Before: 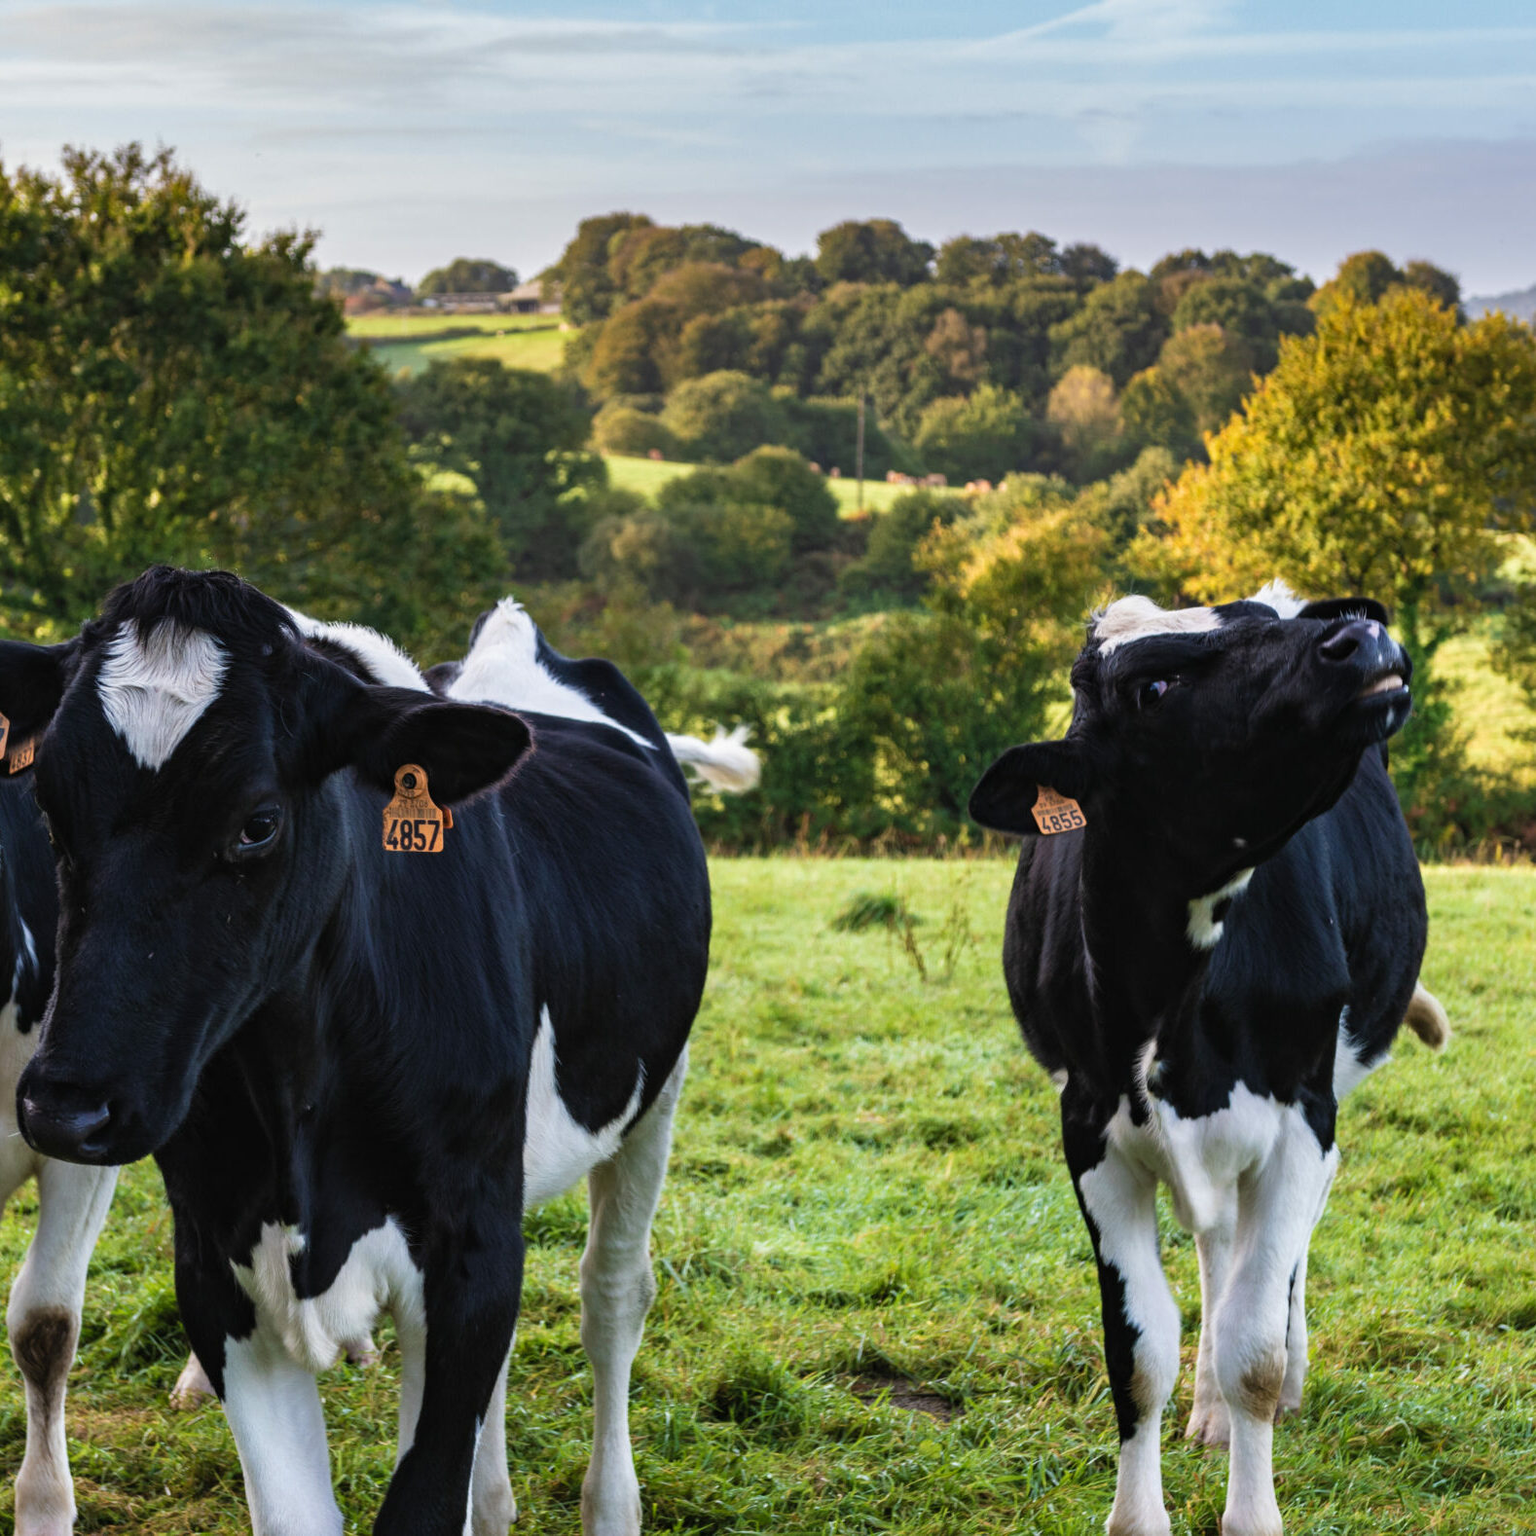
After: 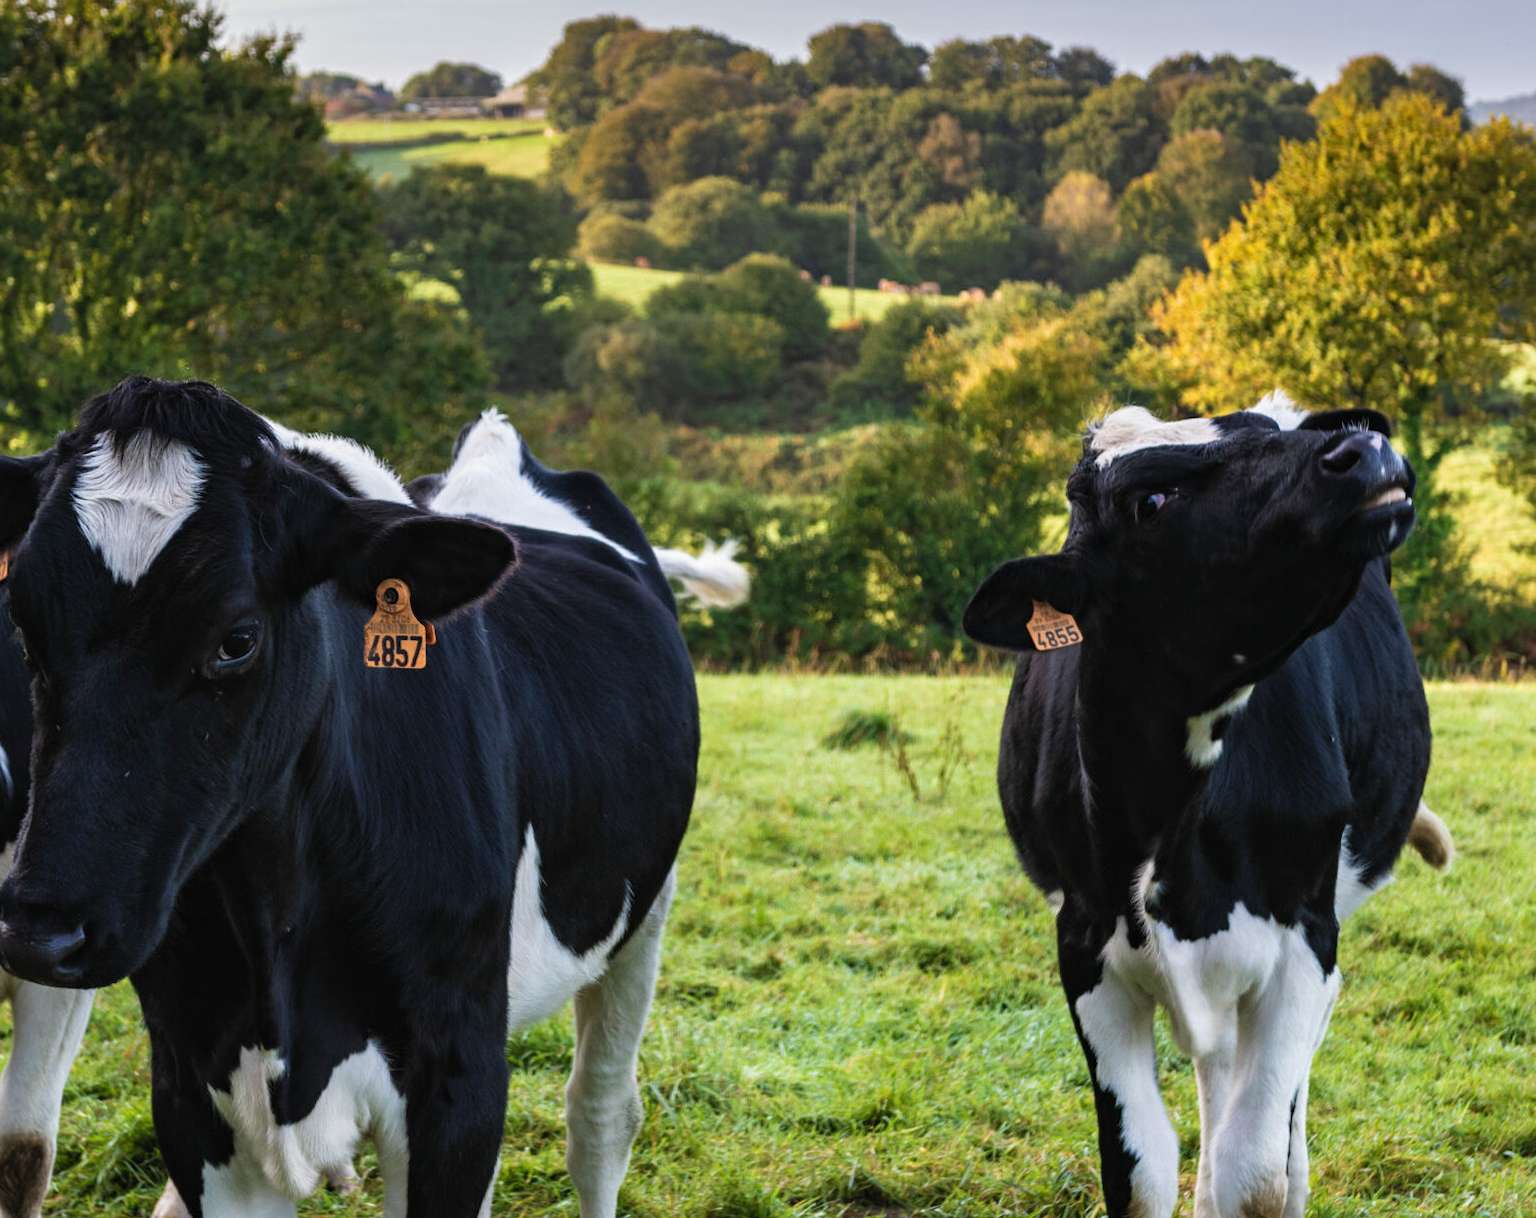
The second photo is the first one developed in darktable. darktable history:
crop and rotate: left 1.828%, top 12.898%, right 0.251%, bottom 9.406%
